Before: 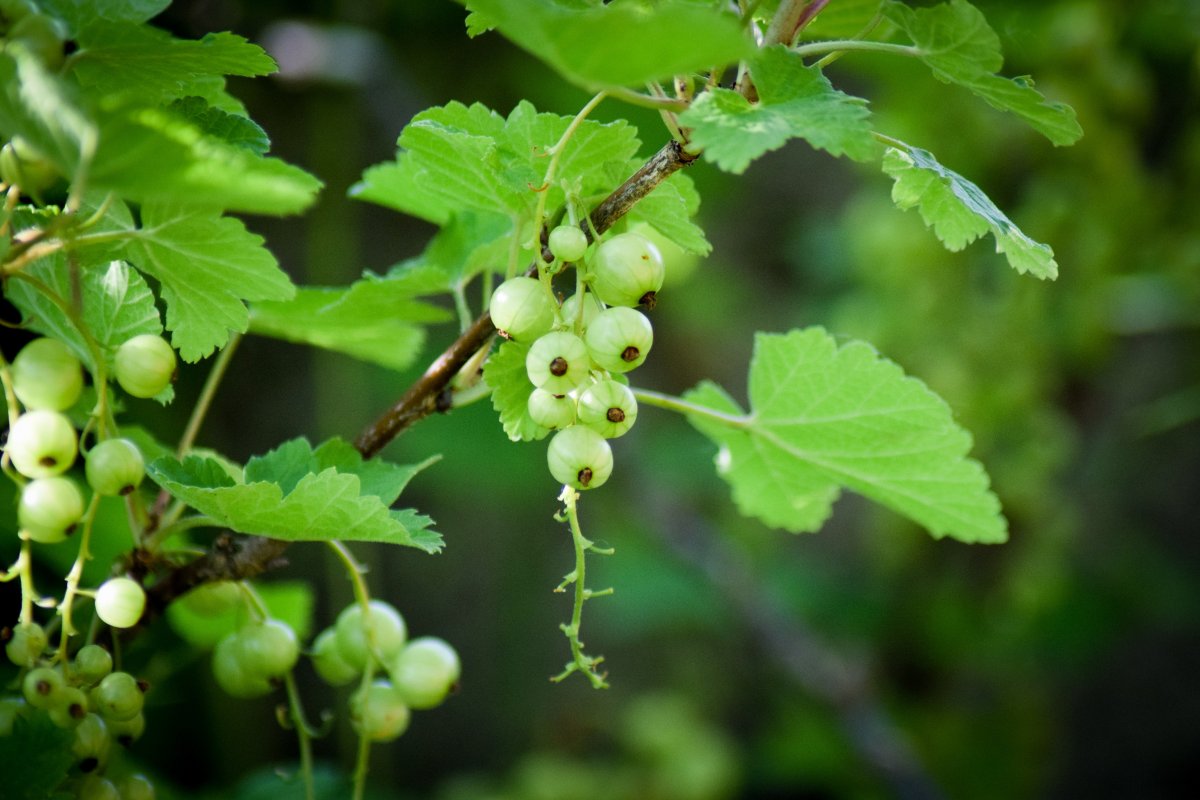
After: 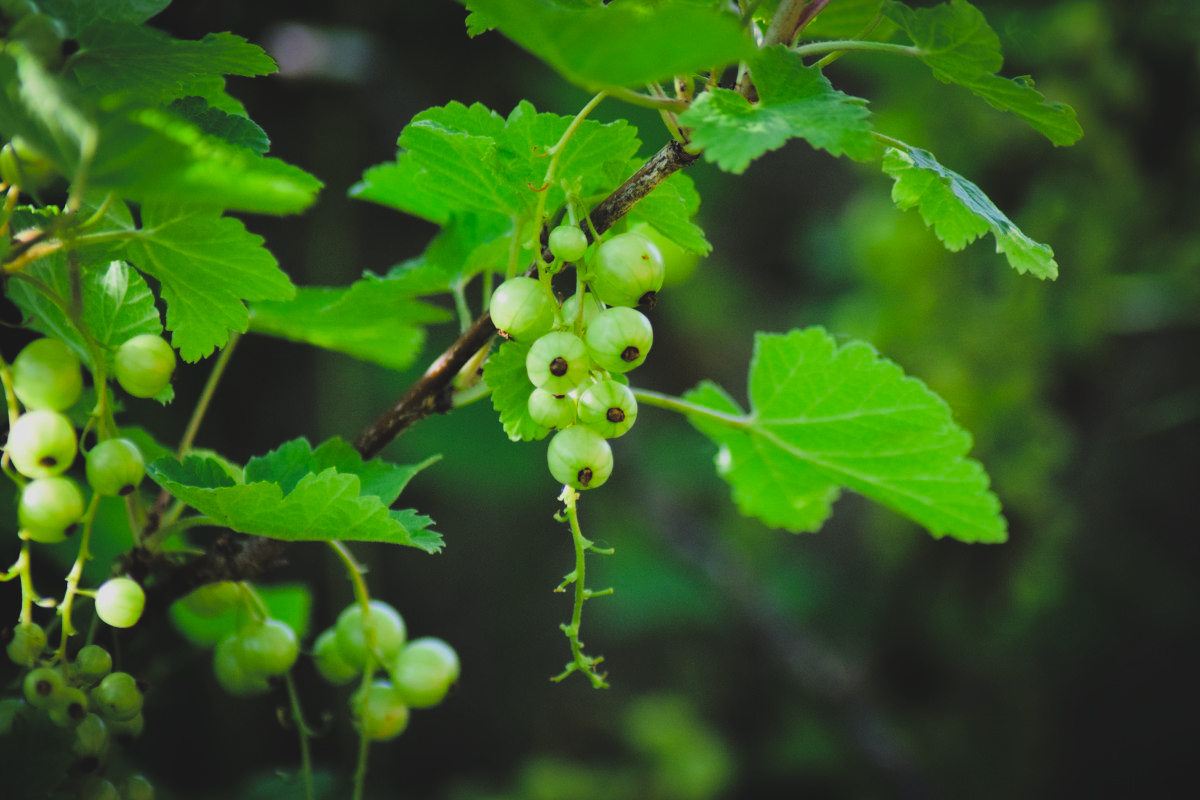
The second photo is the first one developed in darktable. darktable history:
filmic rgb: black relative exposure -7.75 EV, white relative exposure 4.4 EV, threshold 3 EV, target black luminance 0%, hardness 3.76, latitude 50.51%, contrast 1.074, highlights saturation mix 10%, shadows ↔ highlights balance -0.22%, color science v4 (2020), enable highlight reconstruction true
exposure: black level correction 0.001, compensate highlight preservation false
rgb curve: curves: ch0 [(0, 0.186) (0.314, 0.284) (0.775, 0.708) (1, 1)], compensate middle gray true, preserve colors none
